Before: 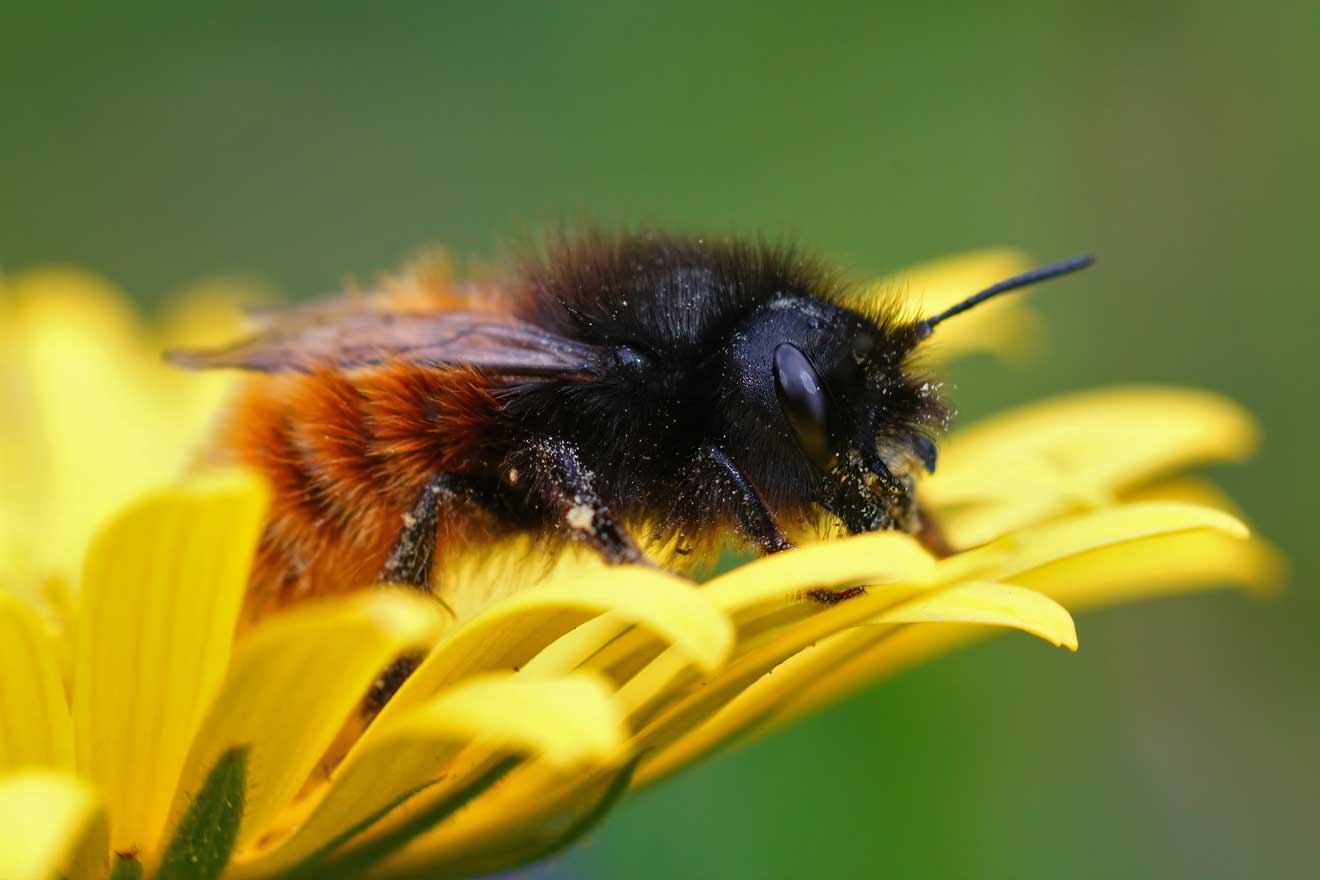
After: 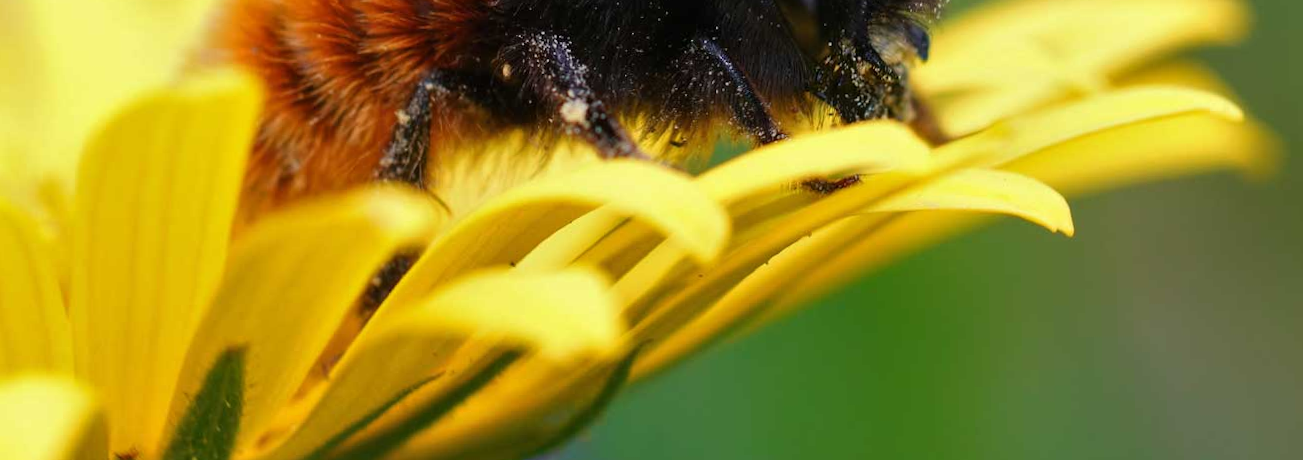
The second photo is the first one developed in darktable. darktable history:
crop and rotate: top 46.237%
rotate and perspective: rotation -1°, crop left 0.011, crop right 0.989, crop top 0.025, crop bottom 0.975
